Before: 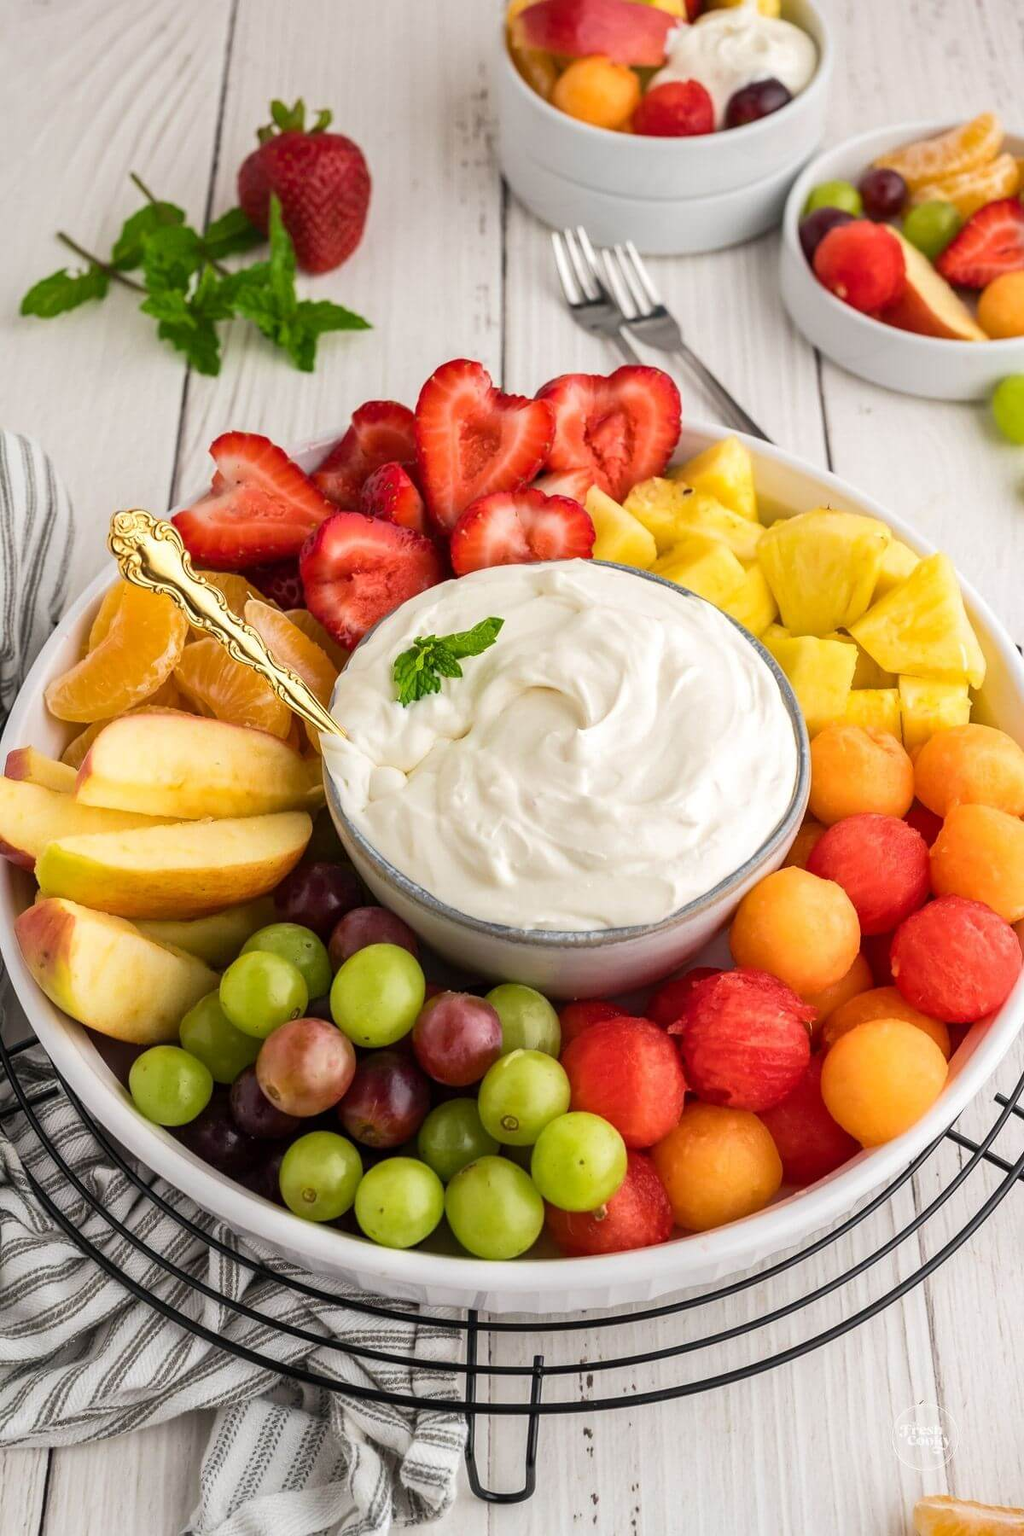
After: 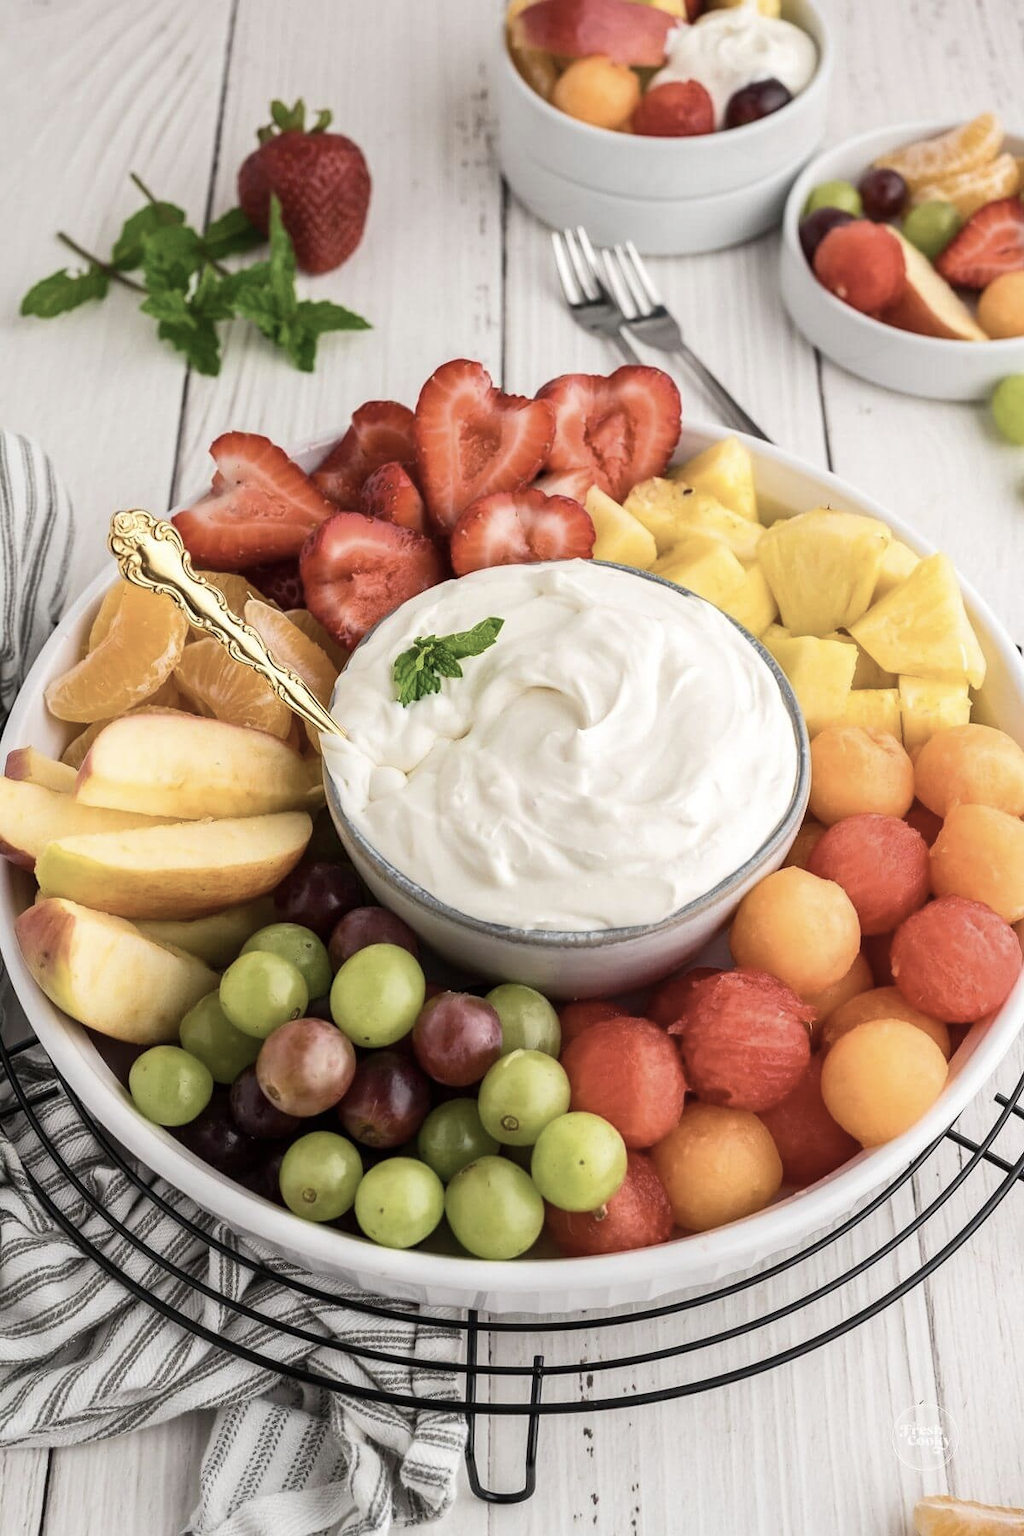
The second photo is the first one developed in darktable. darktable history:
contrast brightness saturation: contrast 0.101, saturation -0.359
